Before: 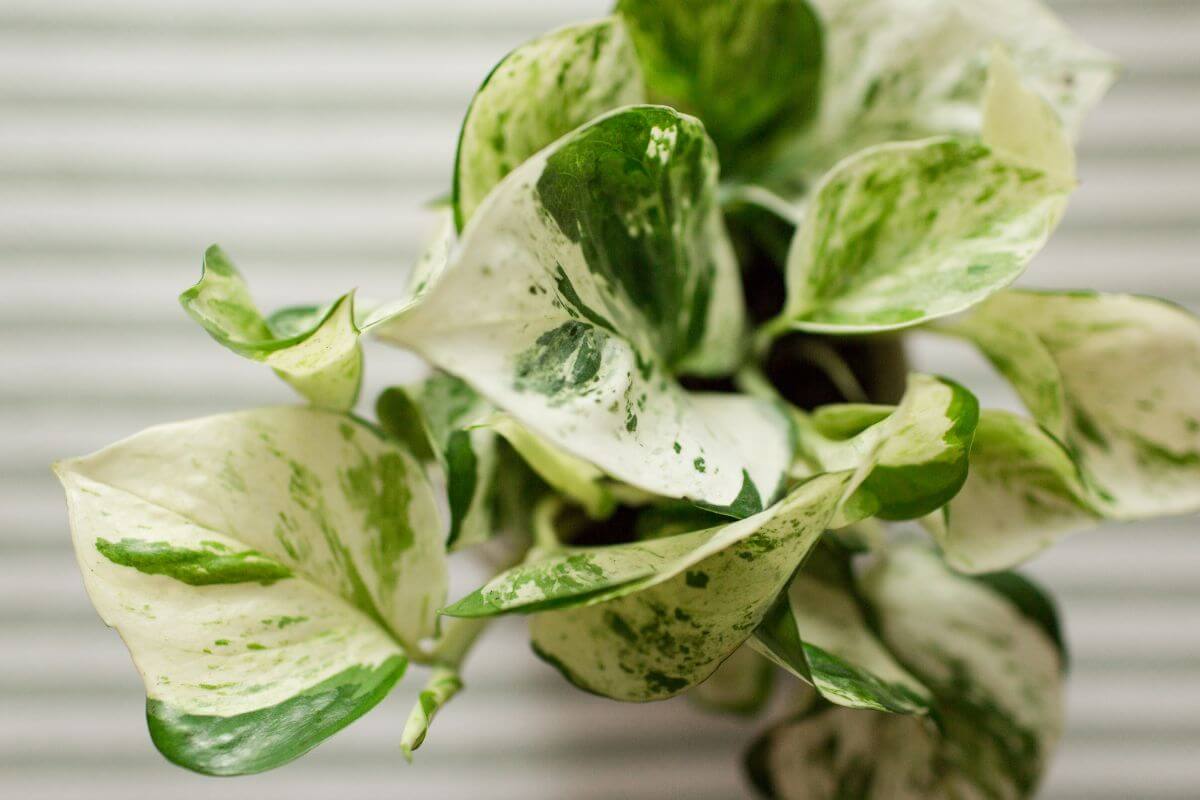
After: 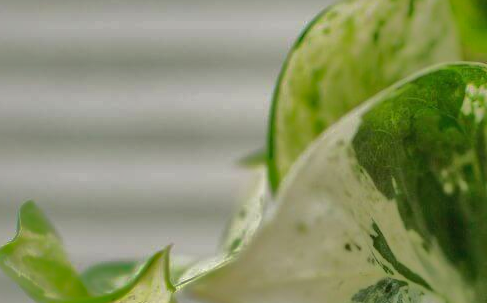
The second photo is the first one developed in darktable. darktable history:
crop: left 15.452%, top 5.459%, right 43.956%, bottom 56.62%
shadows and highlights: shadows 38.43, highlights -74.54
